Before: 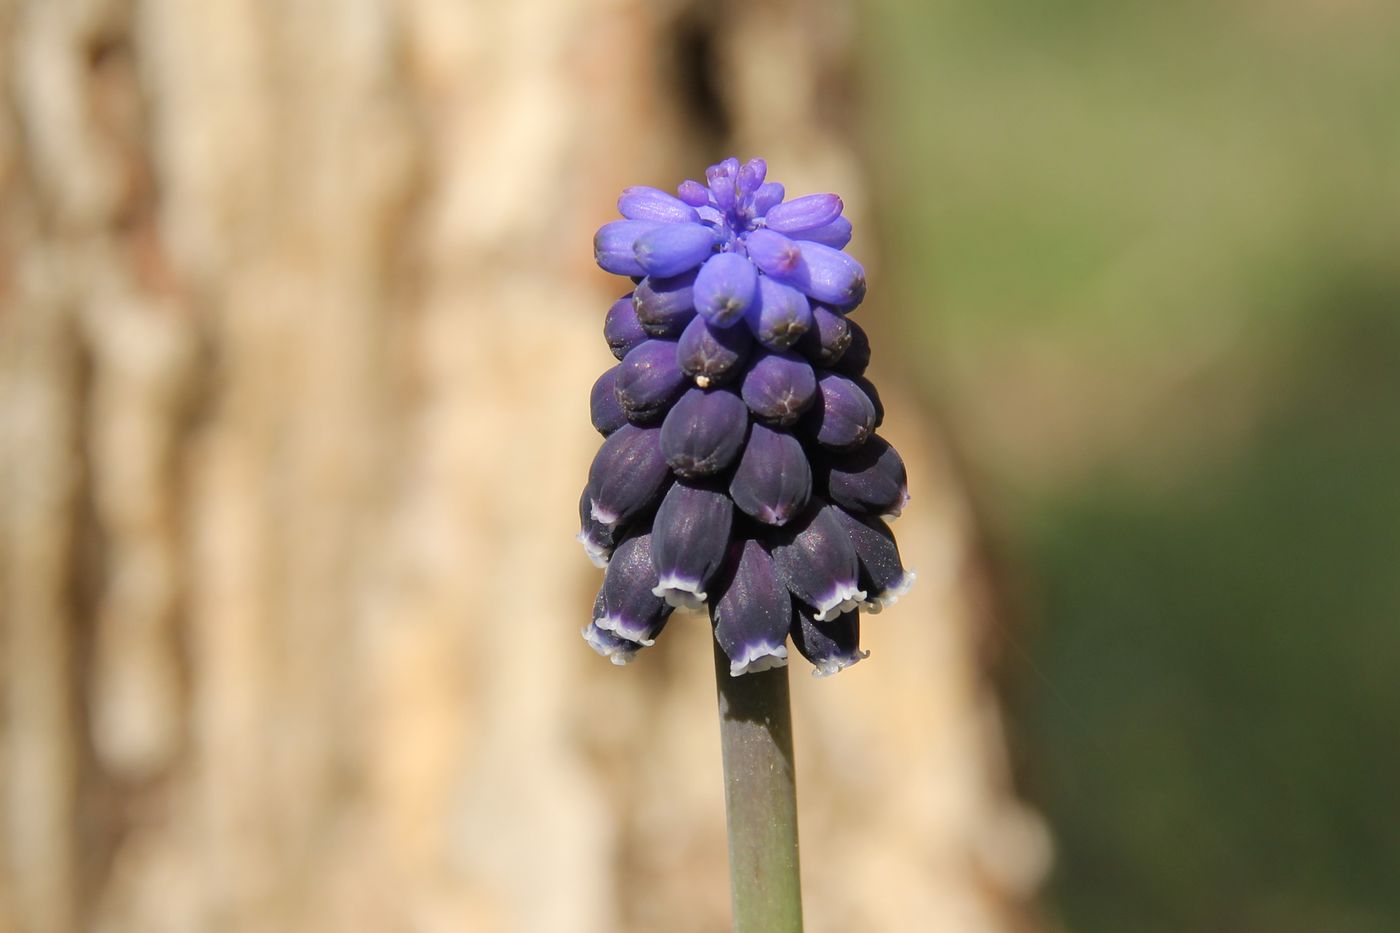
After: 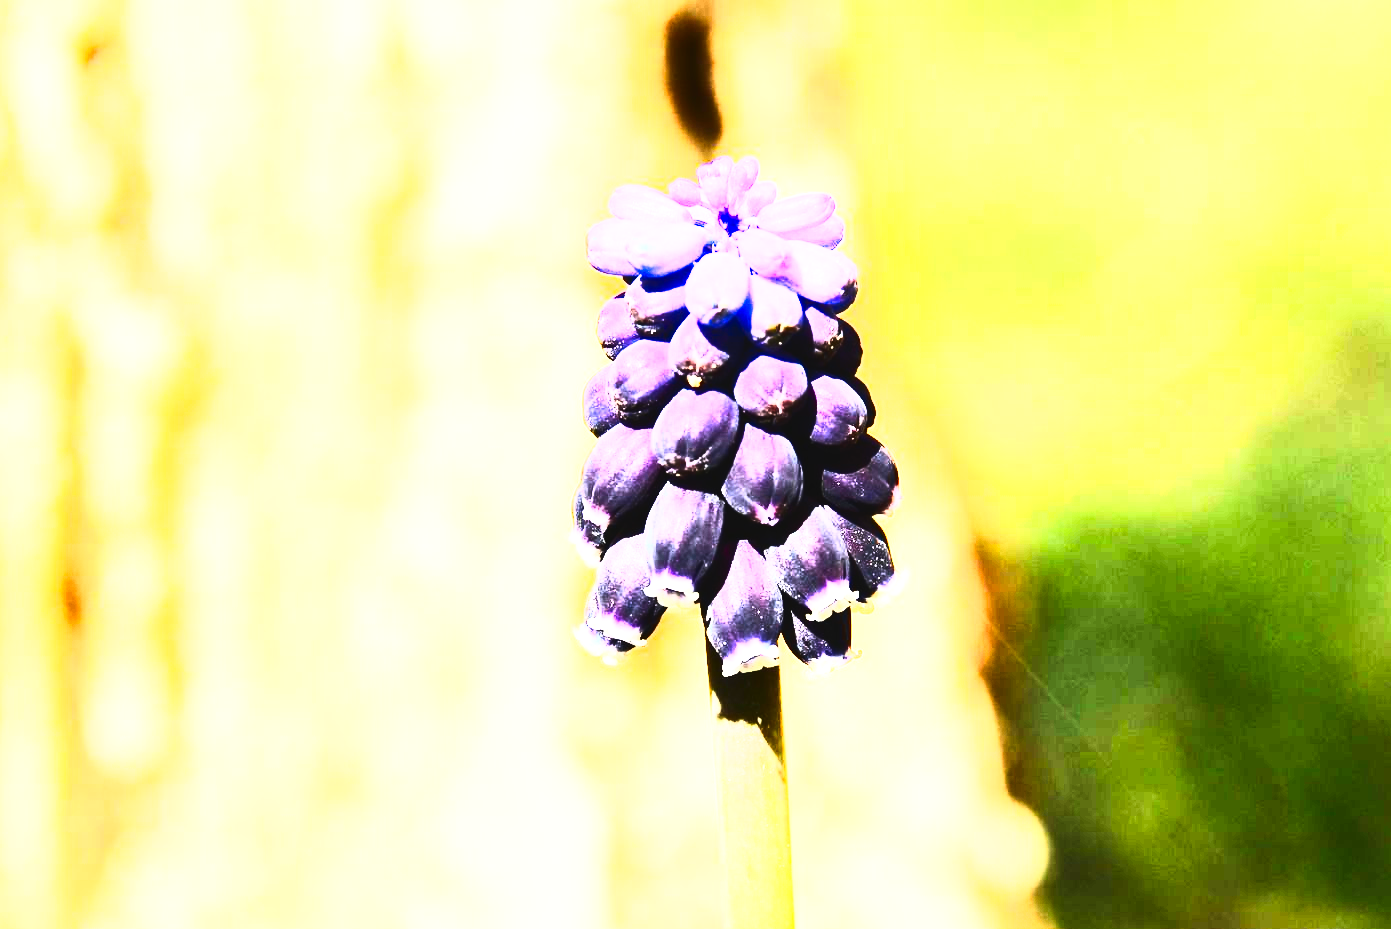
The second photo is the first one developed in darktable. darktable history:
tone curve: curves: ch0 [(0, 0.031) (0.145, 0.106) (0.319, 0.269) (0.495, 0.544) (0.707, 0.833) (0.859, 0.931) (1, 0.967)]; ch1 [(0, 0) (0.279, 0.218) (0.424, 0.411) (0.495, 0.504) (0.538, 0.55) (0.578, 0.595) (0.707, 0.778) (1, 1)]; ch2 [(0, 0) (0.125, 0.089) (0.353, 0.329) (0.436, 0.432) (0.552, 0.554) (0.615, 0.674) (1, 1)], color space Lab, linked channels, preserve colors none
levels: levels [0, 0.48, 0.961]
crop and rotate: left 0.608%, top 0.13%, bottom 0.295%
contrast brightness saturation: contrast 0.846, brightness 0.58, saturation 0.594
base curve: curves: ch0 [(0, 0) (0.007, 0.004) (0.027, 0.03) (0.046, 0.07) (0.207, 0.54) (0.442, 0.872) (0.673, 0.972) (1, 1)], preserve colors none
